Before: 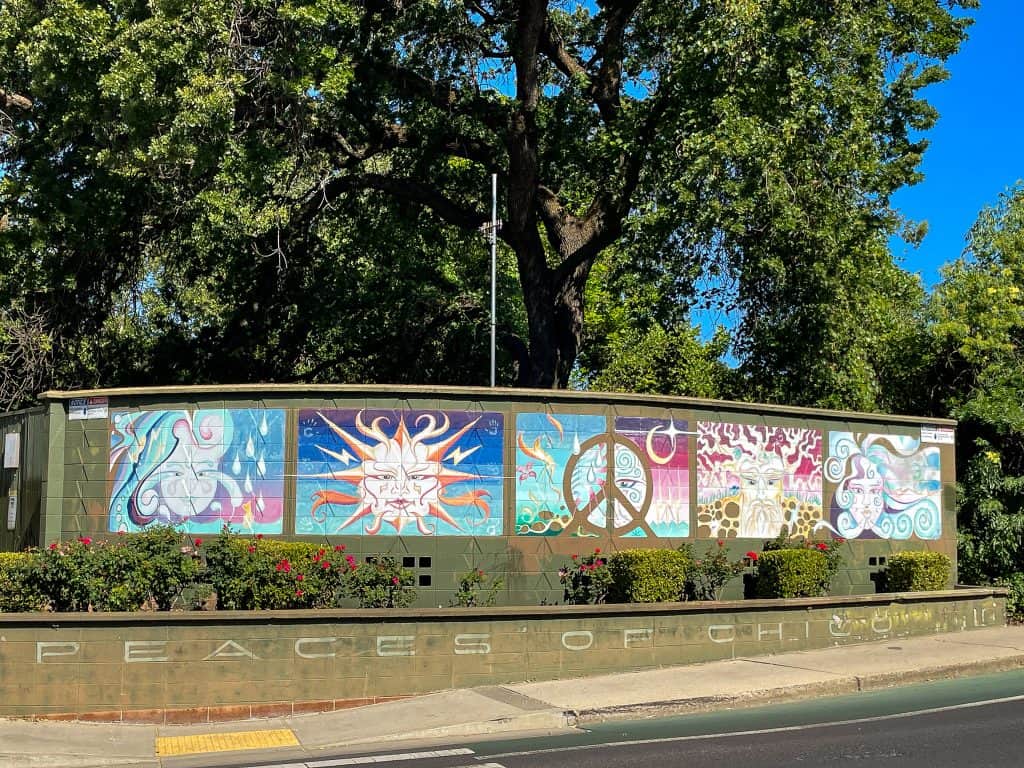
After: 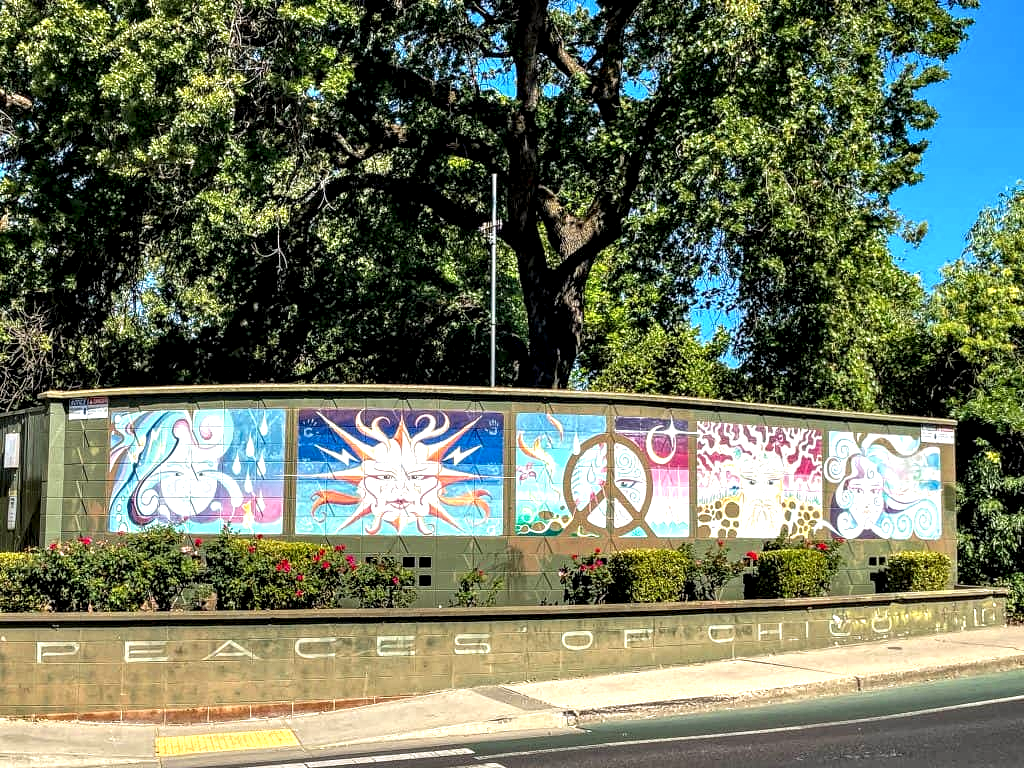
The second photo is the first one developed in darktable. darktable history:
exposure: black level correction 0.001, exposure 0.5 EV, compensate exposure bias true, compensate highlight preservation false
local contrast: highlights 60%, shadows 60%, detail 160%
